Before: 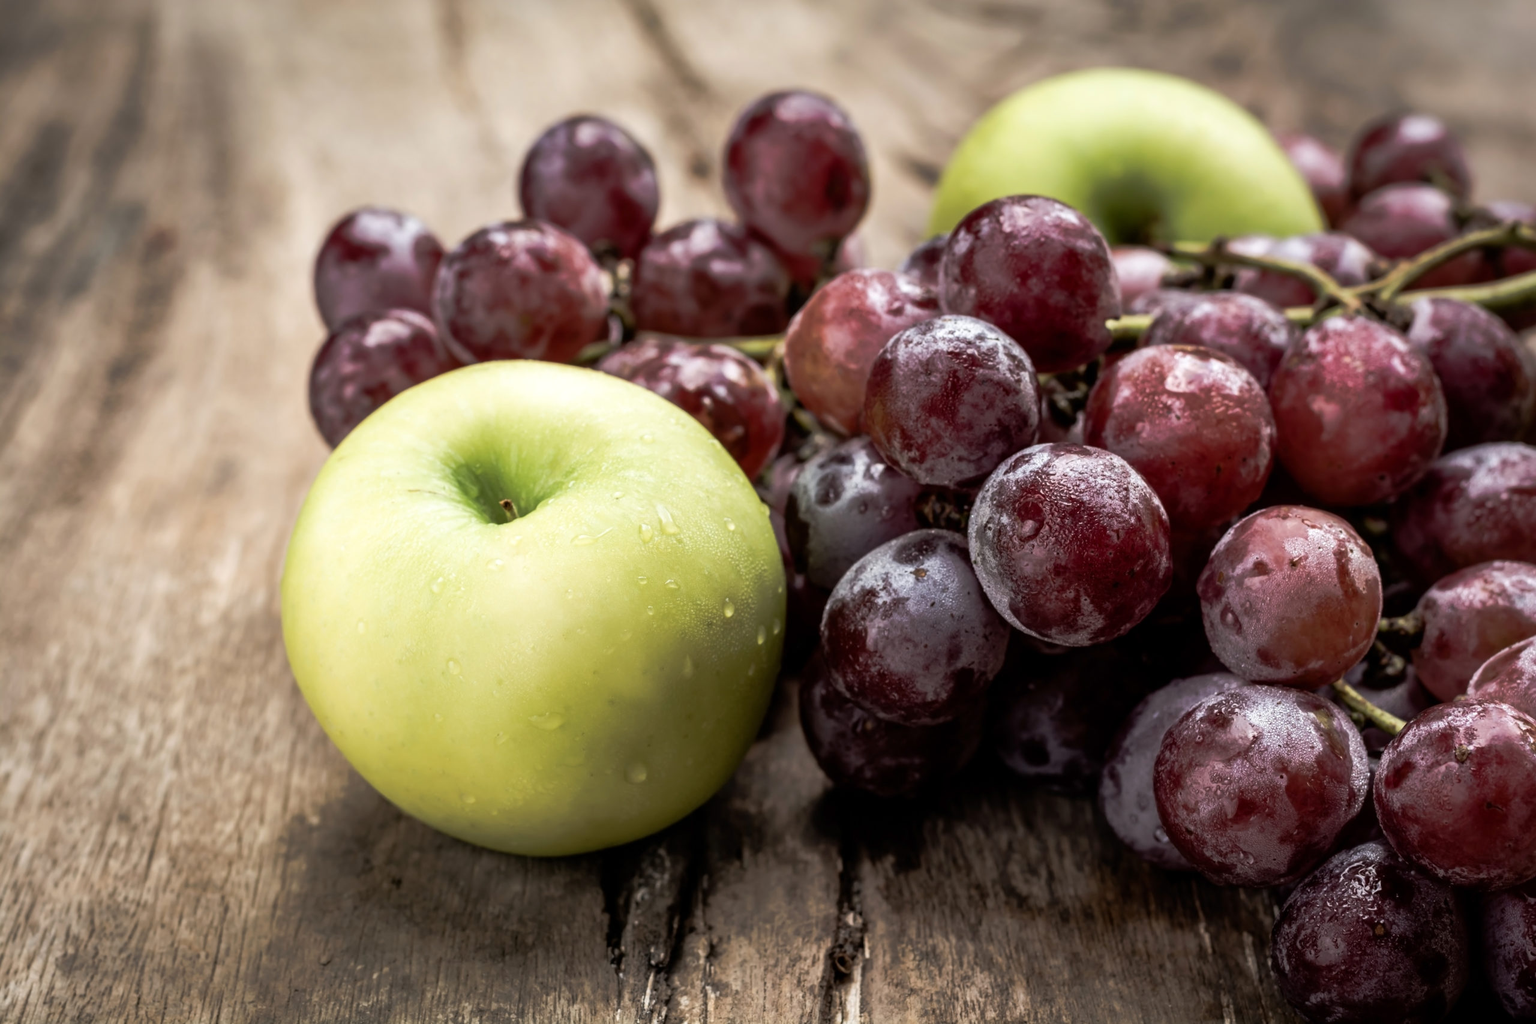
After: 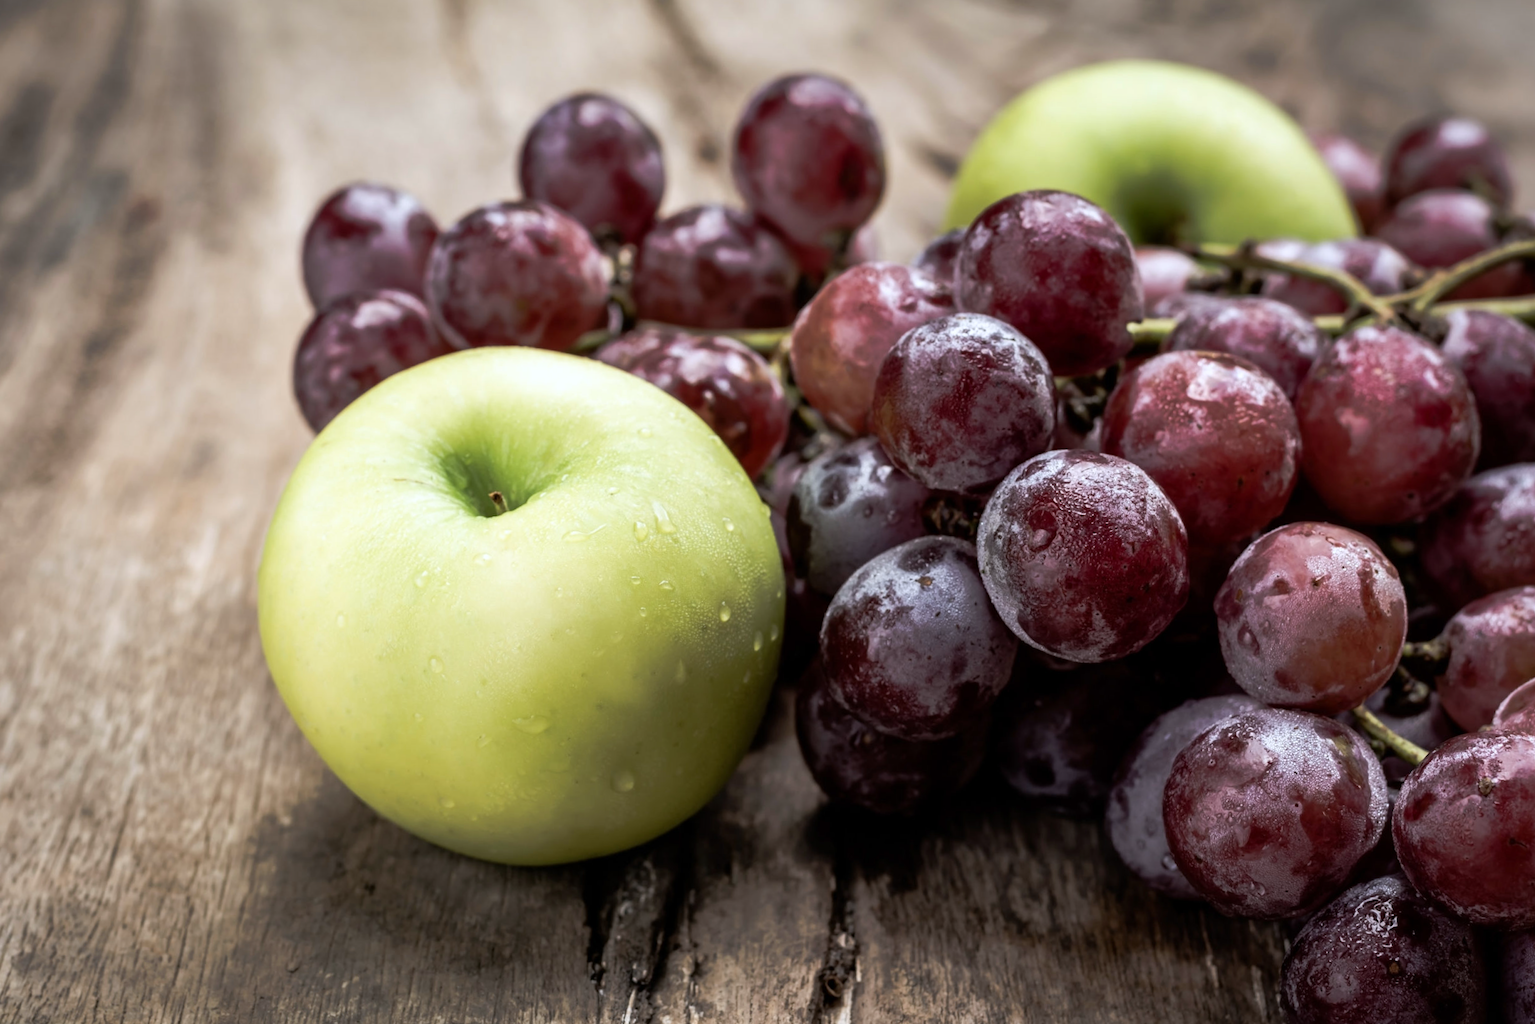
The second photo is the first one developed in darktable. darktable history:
white balance: red 0.974, blue 1.044
crop and rotate: angle -1.69°
